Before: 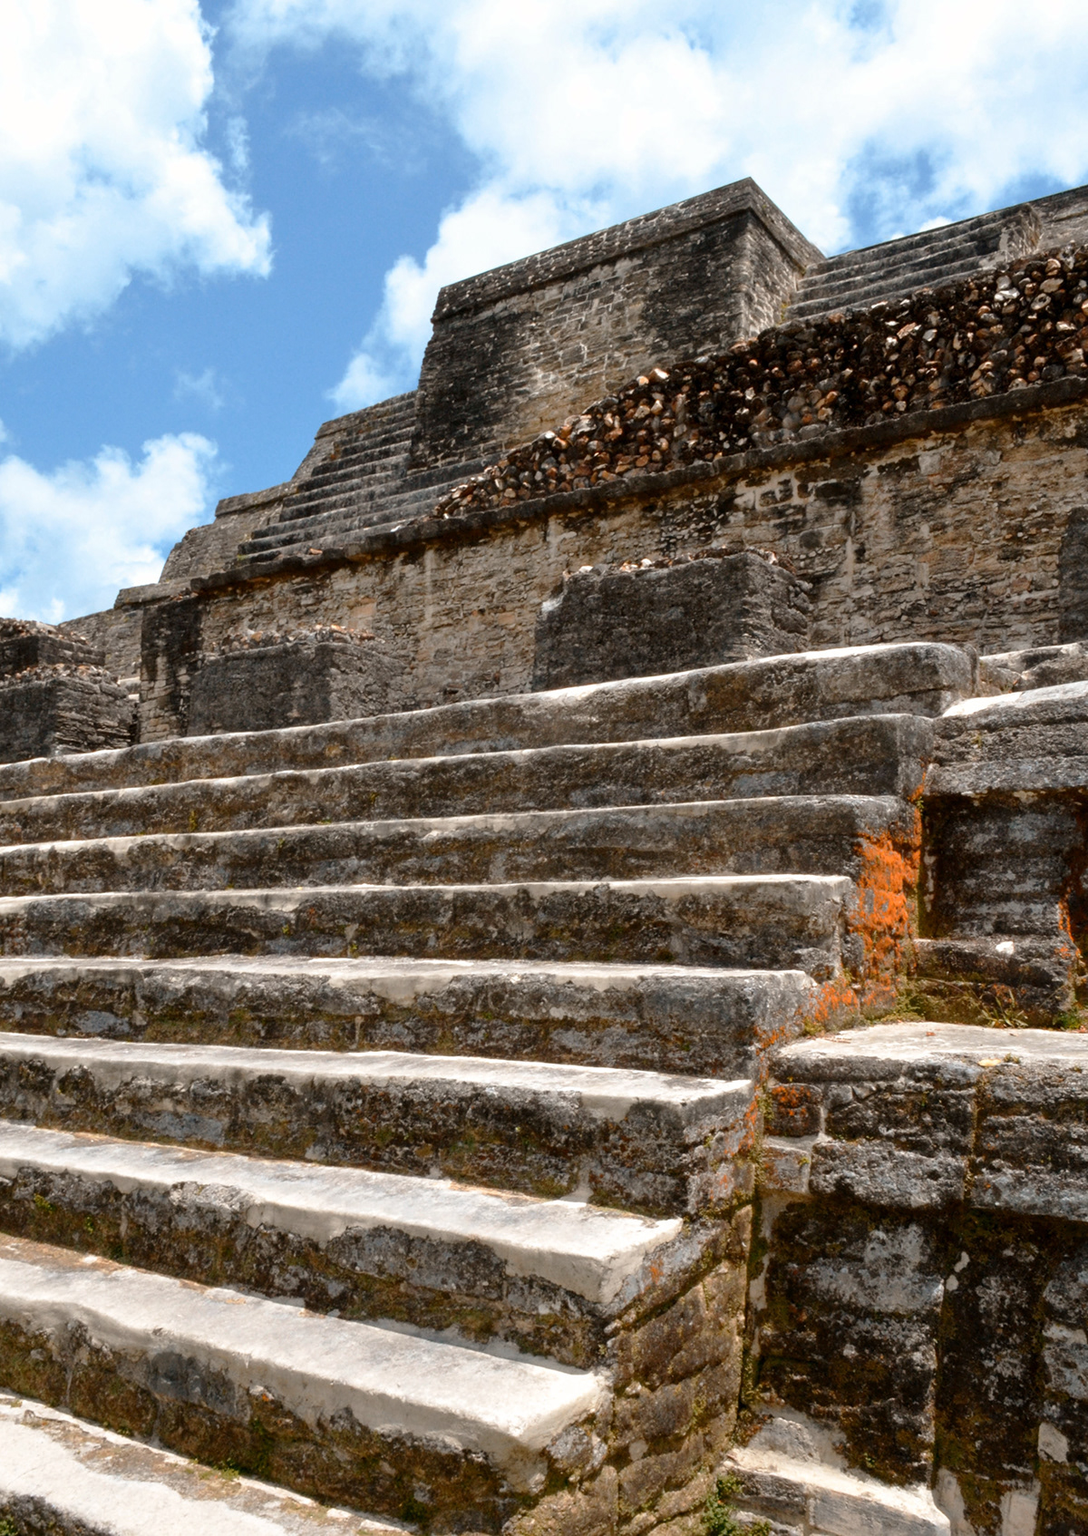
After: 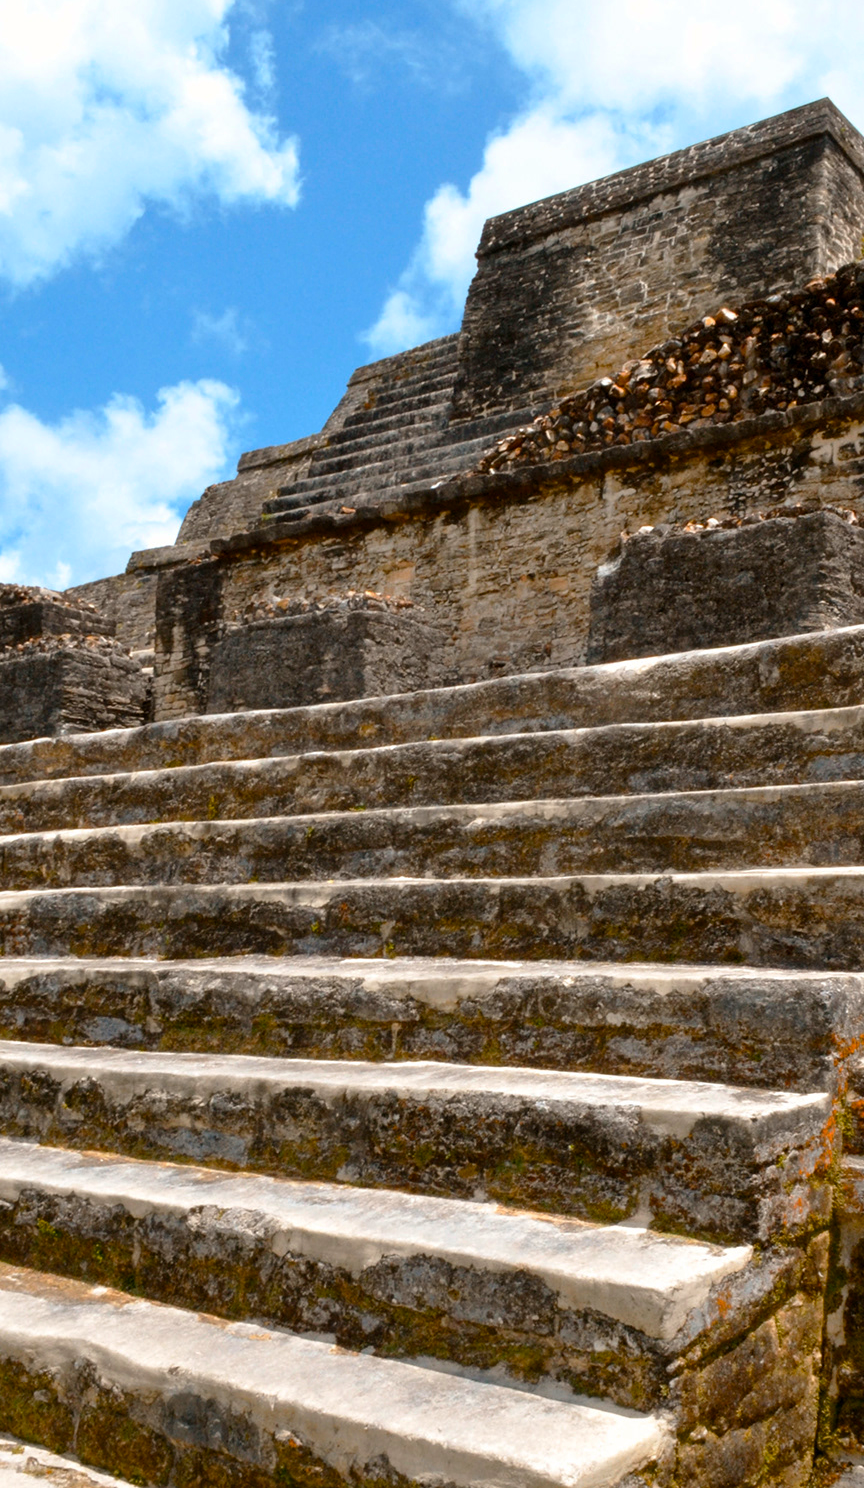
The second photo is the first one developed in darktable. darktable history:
crop: top 5.803%, right 27.864%, bottom 5.804%
color balance rgb: perceptual saturation grading › global saturation 30%, global vibrance 20%
